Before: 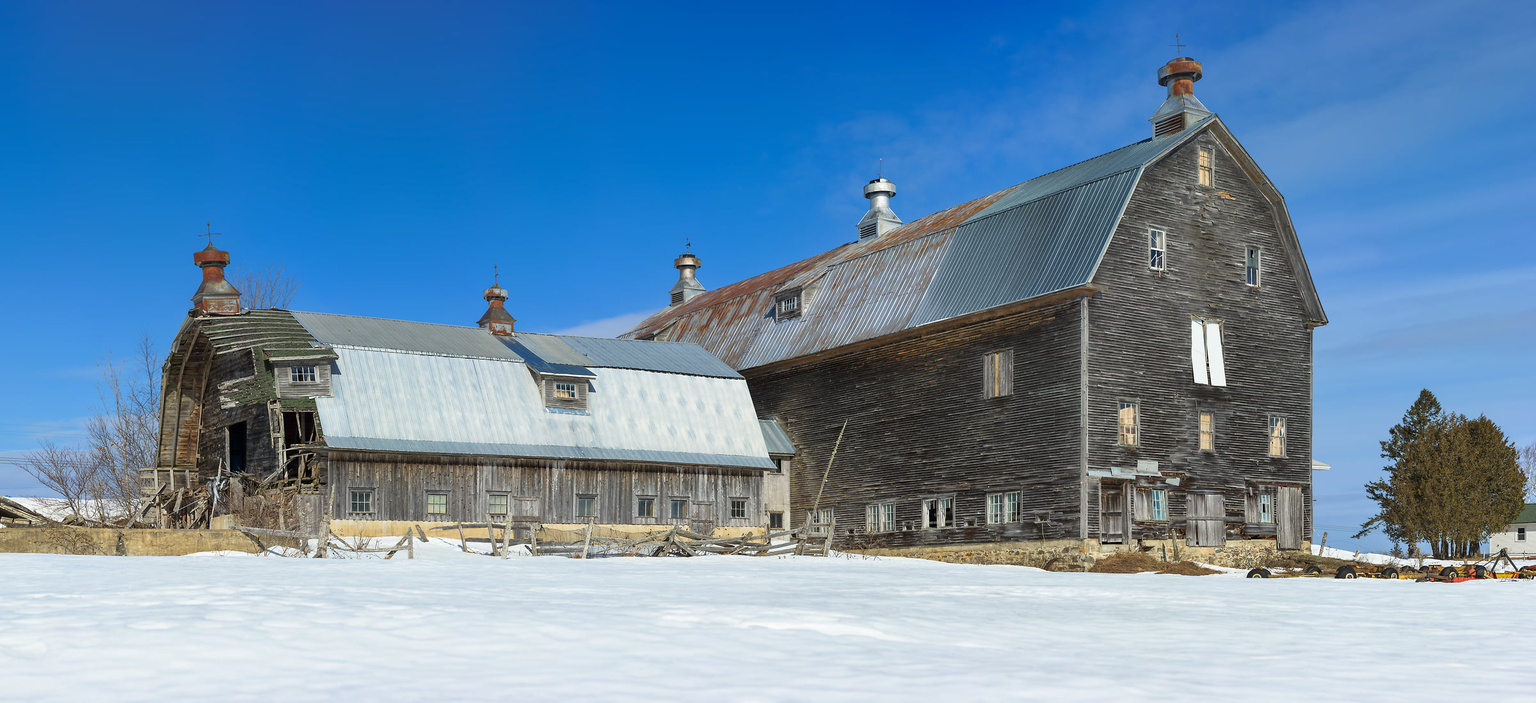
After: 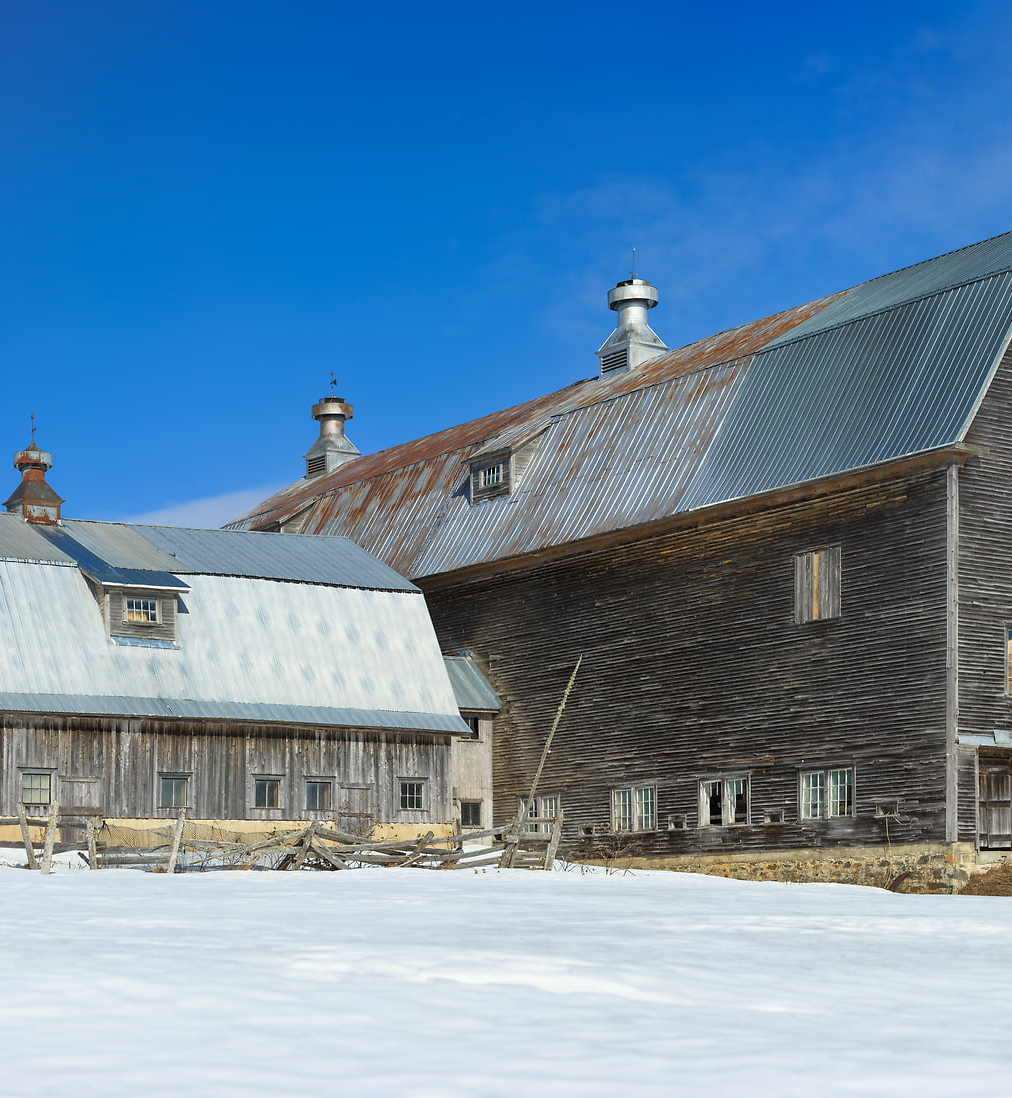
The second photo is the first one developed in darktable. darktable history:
crop: left 30.919%, right 26.881%
